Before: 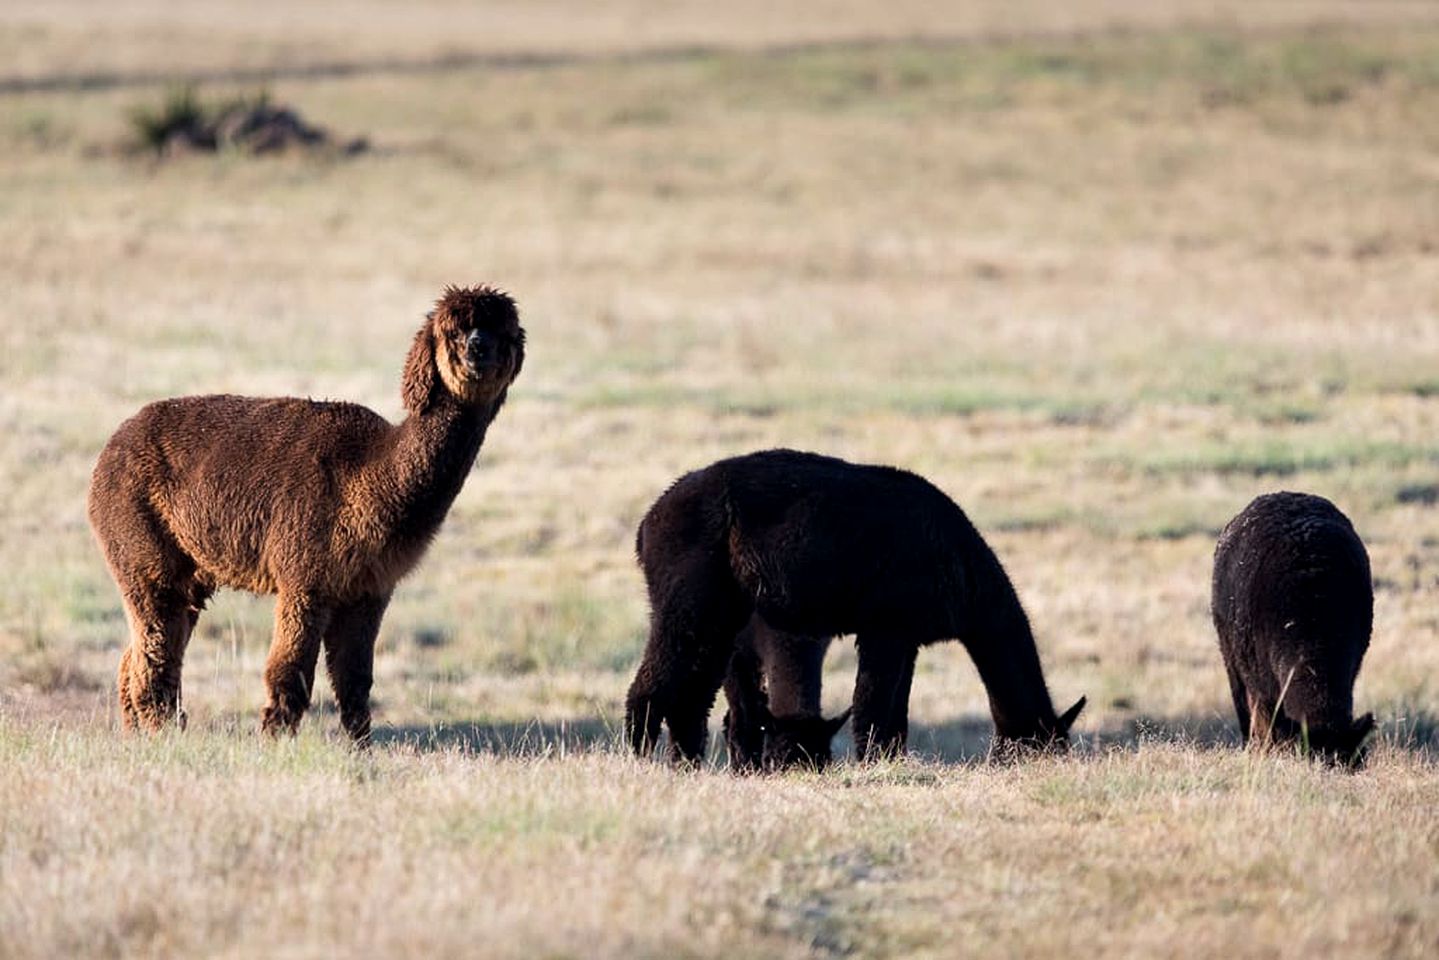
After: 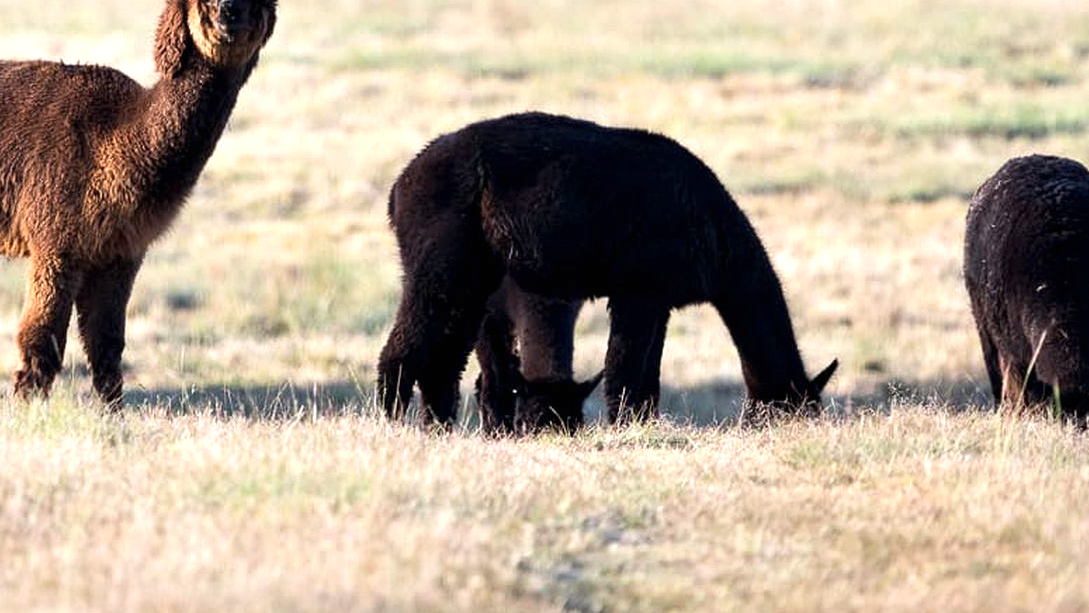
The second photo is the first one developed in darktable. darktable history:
exposure: black level correction 0, exposure 0.5 EV, compensate highlight preservation false
crop and rotate: left 17.299%, top 35.115%, right 7.015%, bottom 1.024%
